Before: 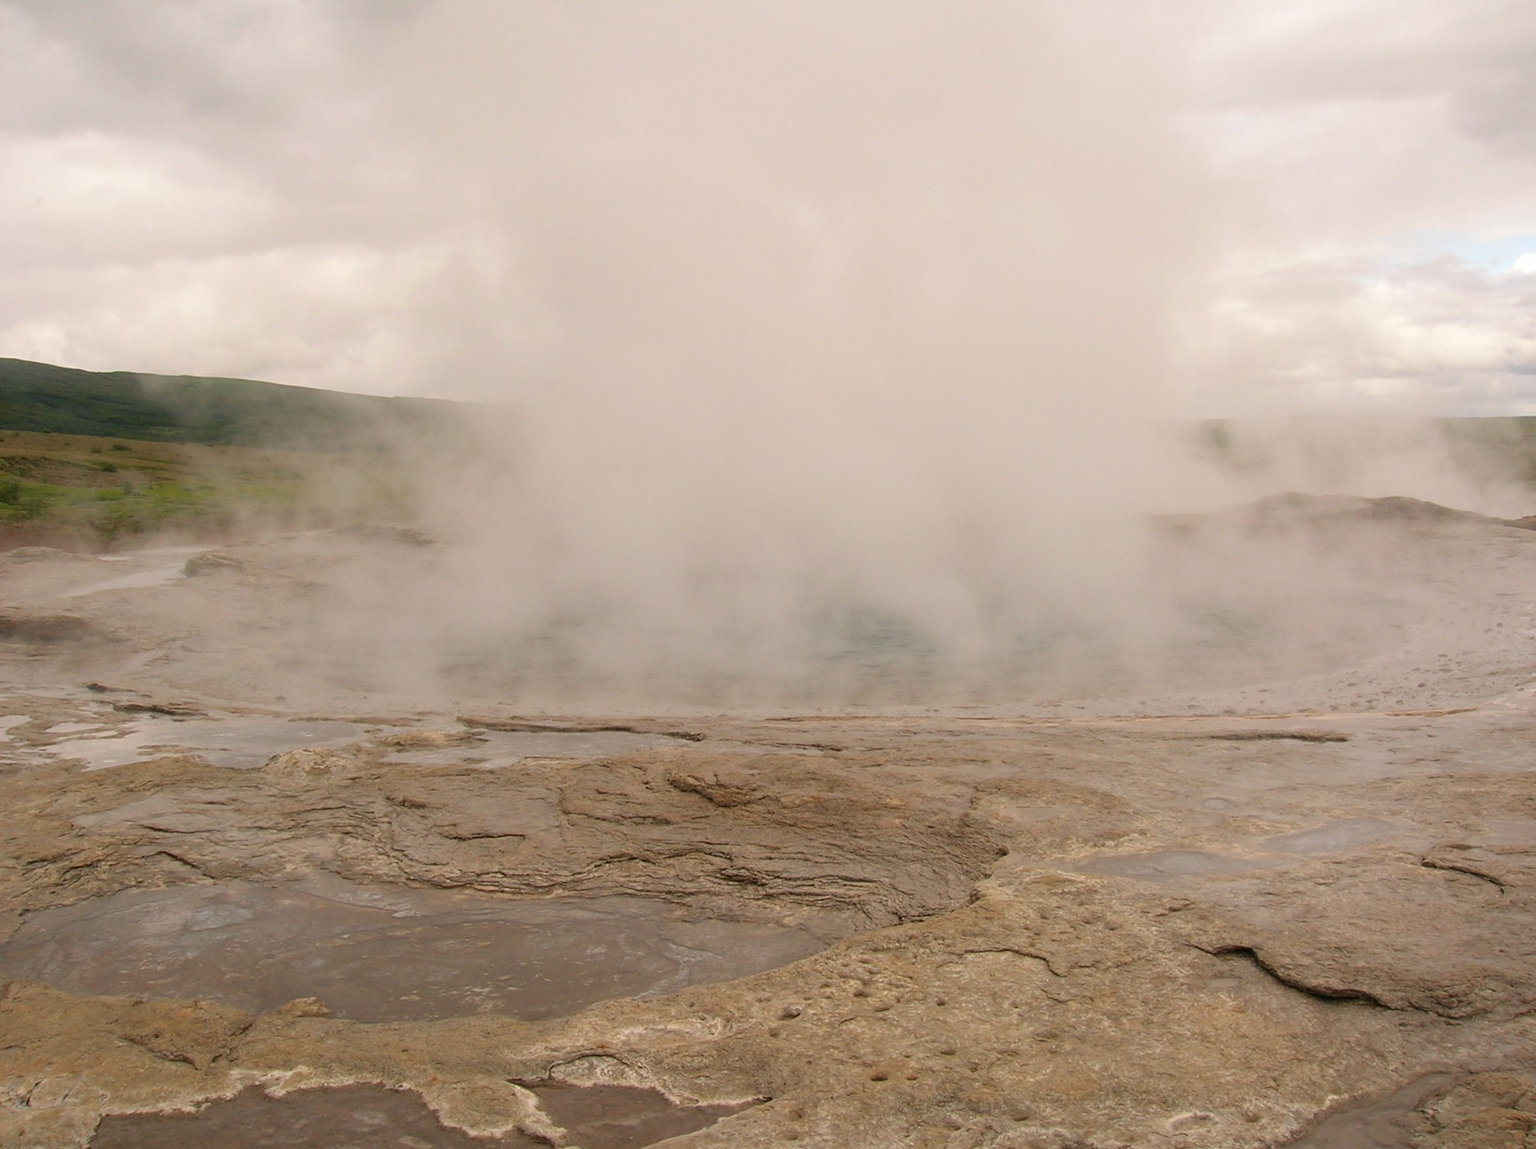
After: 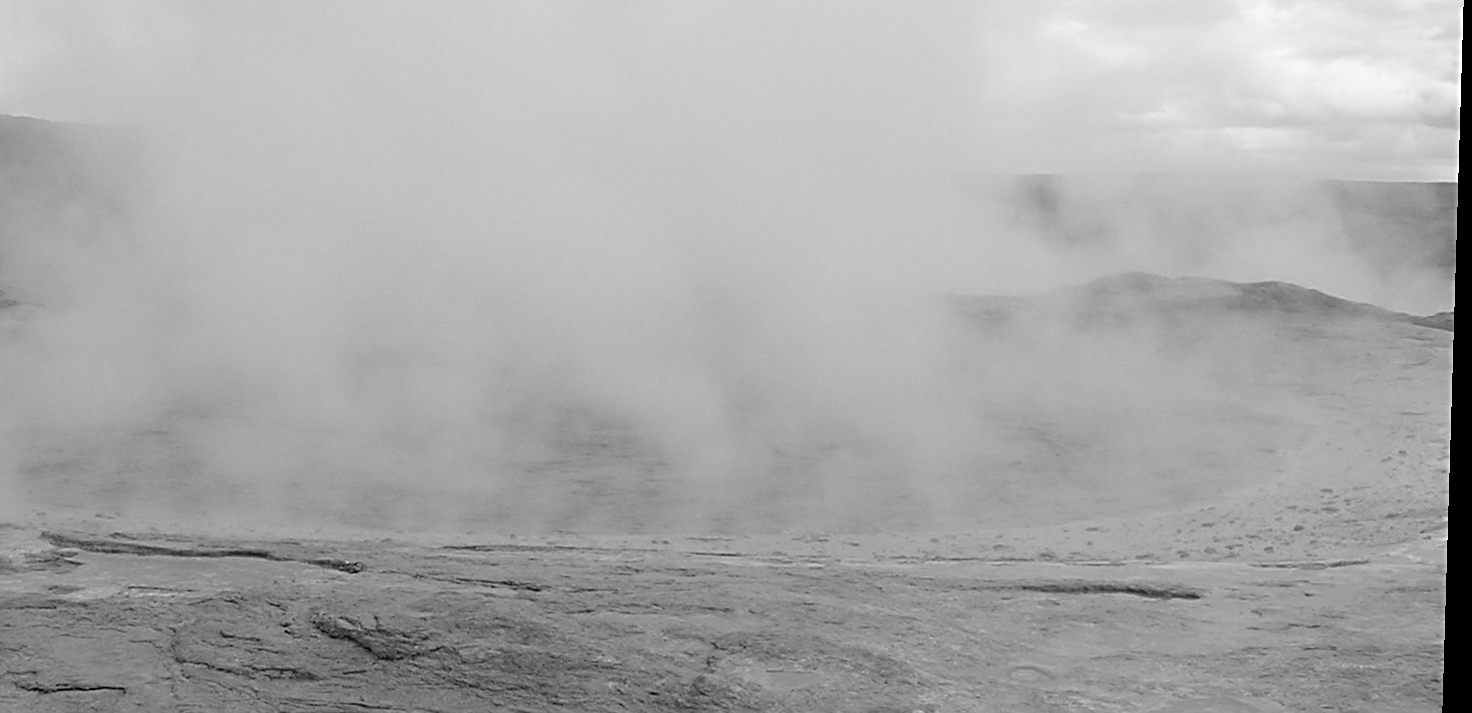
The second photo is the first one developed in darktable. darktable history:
sharpen: radius 2.767
rotate and perspective: rotation 1.72°, automatic cropping off
crop and rotate: left 27.938%, top 27.046%, bottom 27.046%
monochrome: on, module defaults
